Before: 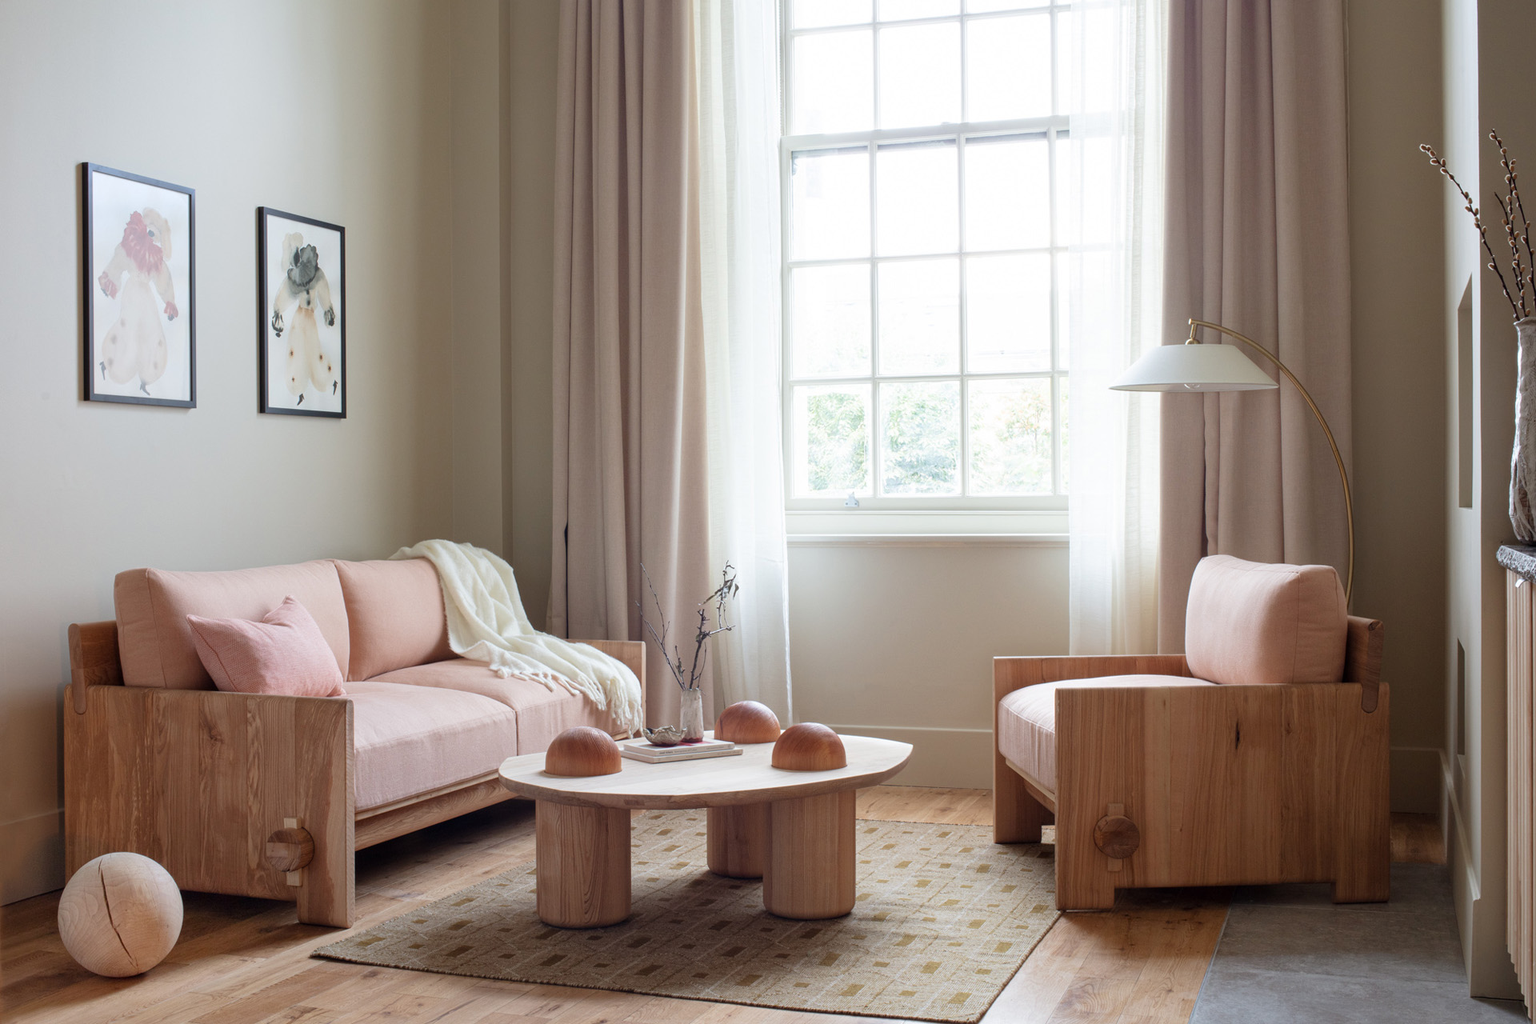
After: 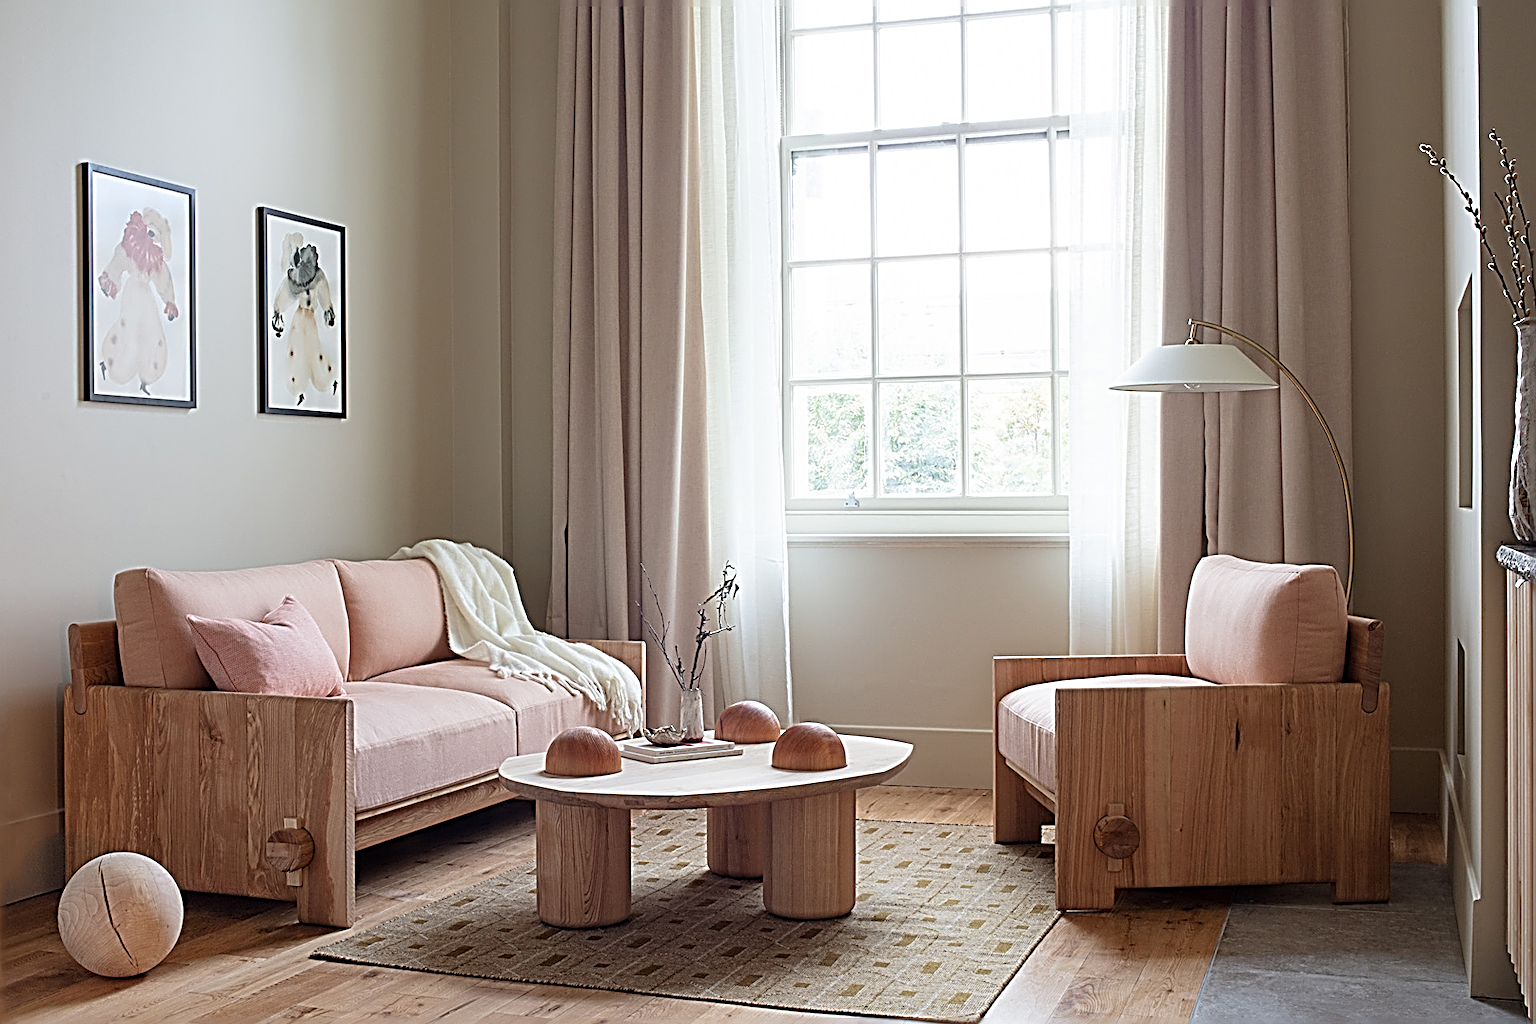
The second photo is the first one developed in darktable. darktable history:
sharpen: radius 3.16, amount 1.734
